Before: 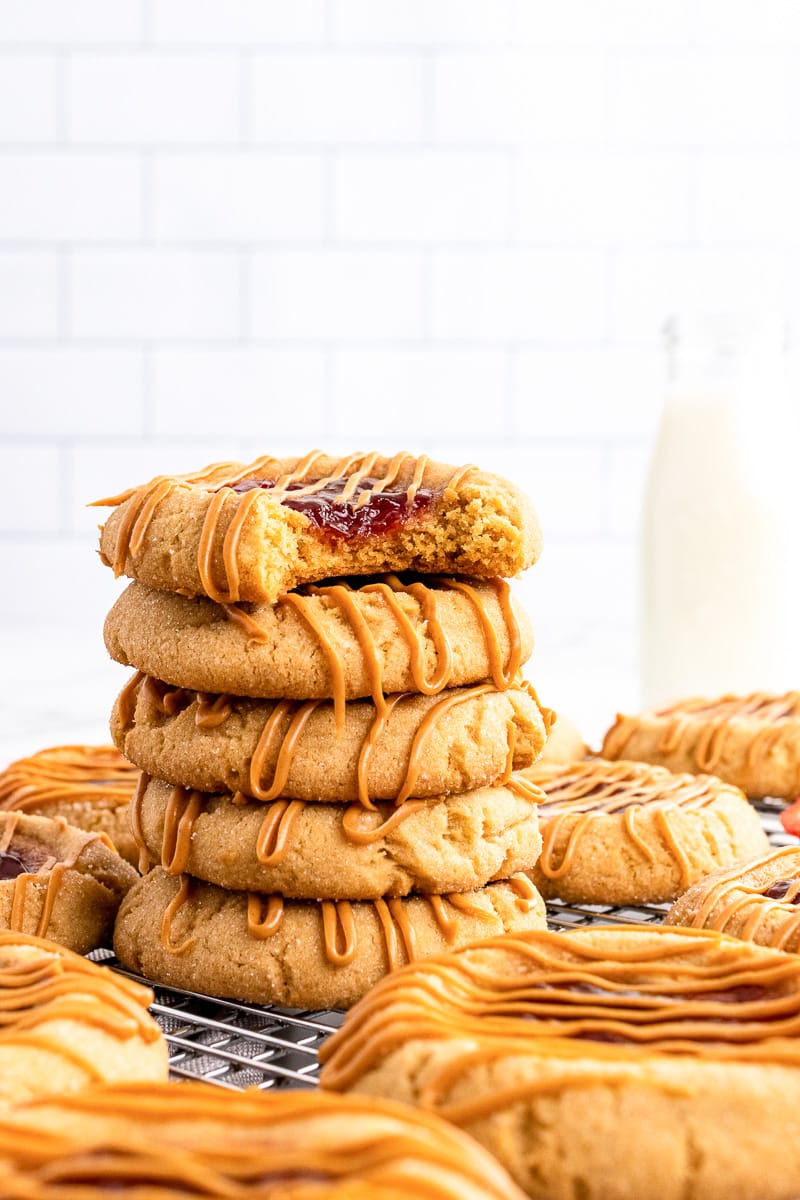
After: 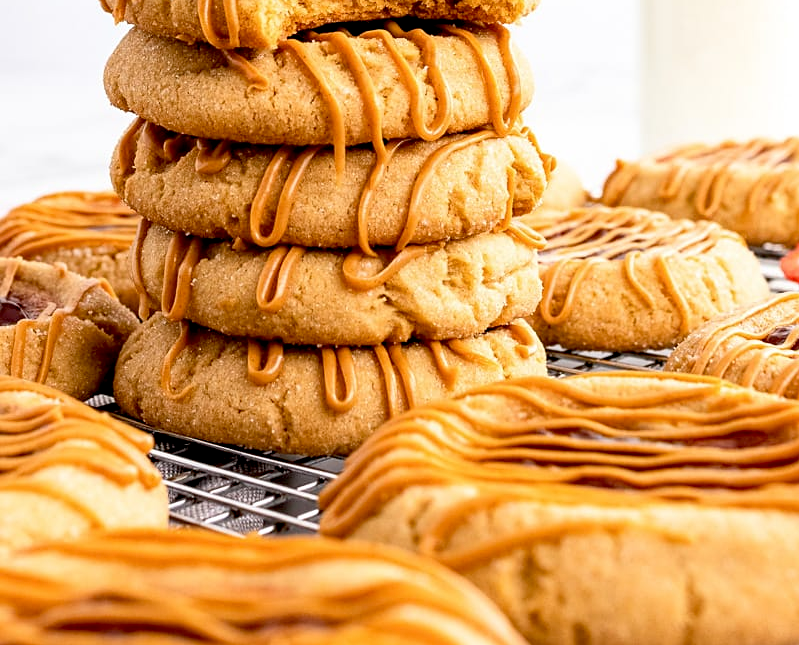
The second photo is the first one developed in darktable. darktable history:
sharpen: amount 0.2
crop and rotate: top 46.237%
exposure: black level correction 0.011, compensate highlight preservation false
